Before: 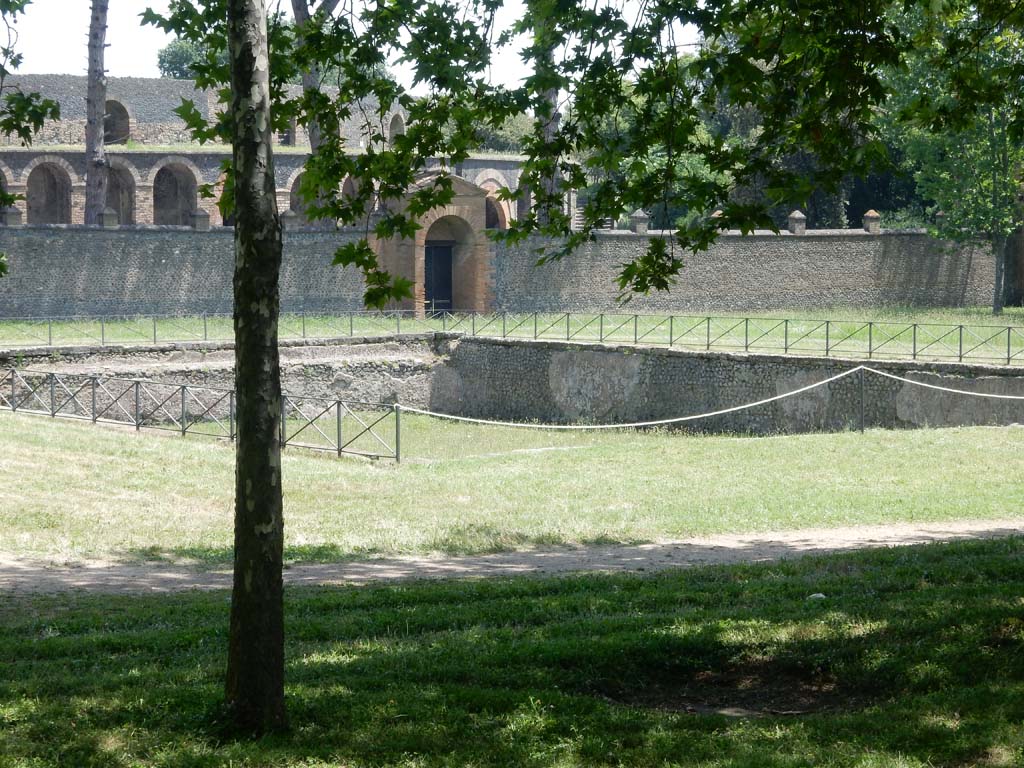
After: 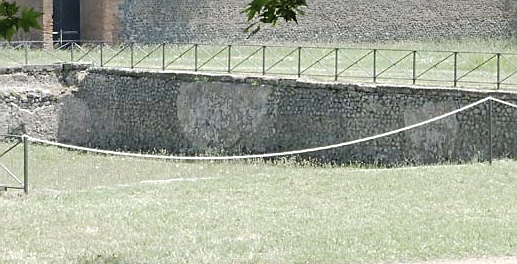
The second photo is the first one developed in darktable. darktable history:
sharpen: on, module defaults
color correction: highlights b* 0.004, saturation 0.78
crop: left 36.384%, top 35.156%, right 13.057%, bottom 30.431%
base curve: curves: ch0 [(0, 0) (0.262, 0.32) (0.722, 0.705) (1, 1)], preserve colors none
